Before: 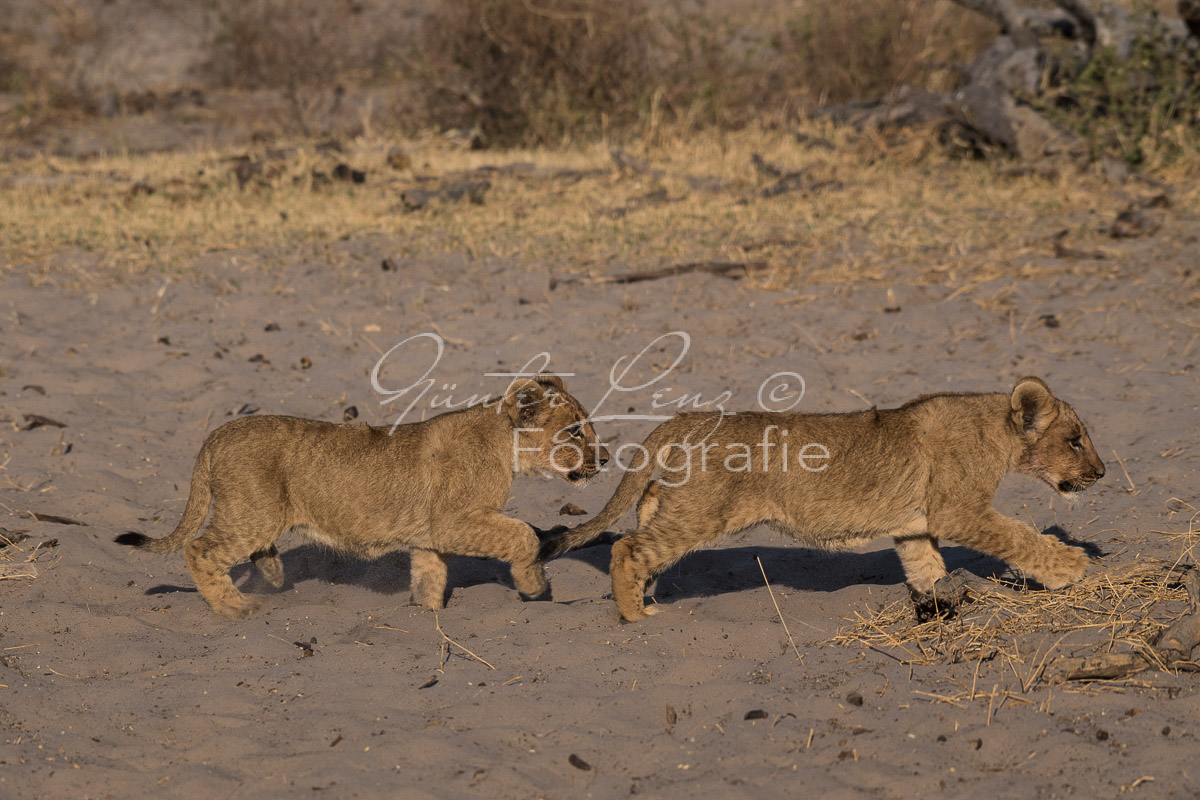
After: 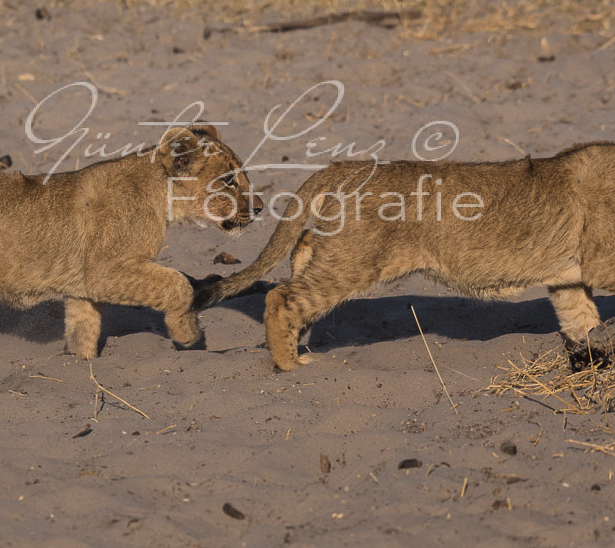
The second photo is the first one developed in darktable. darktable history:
crop and rotate: left 28.848%, top 31.453%, right 19.85%
exposure: black level correction -0.004, exposure 0.044 EV, compensate highlight preservation false
